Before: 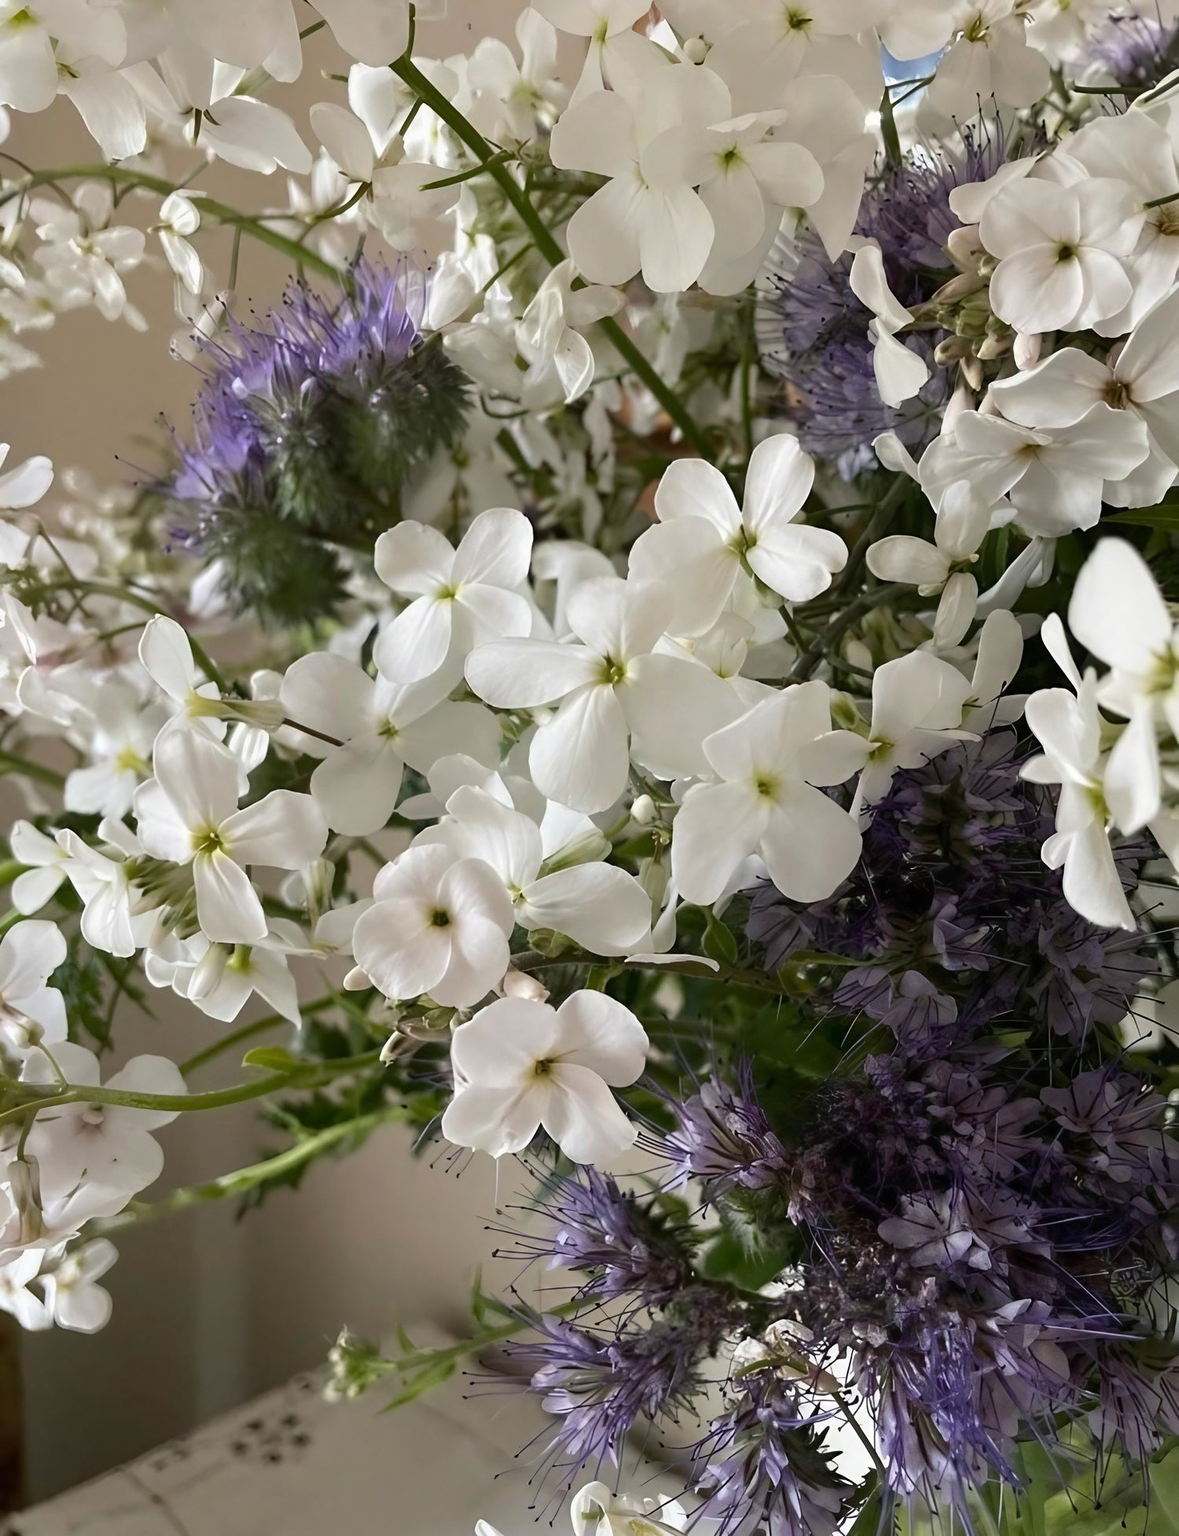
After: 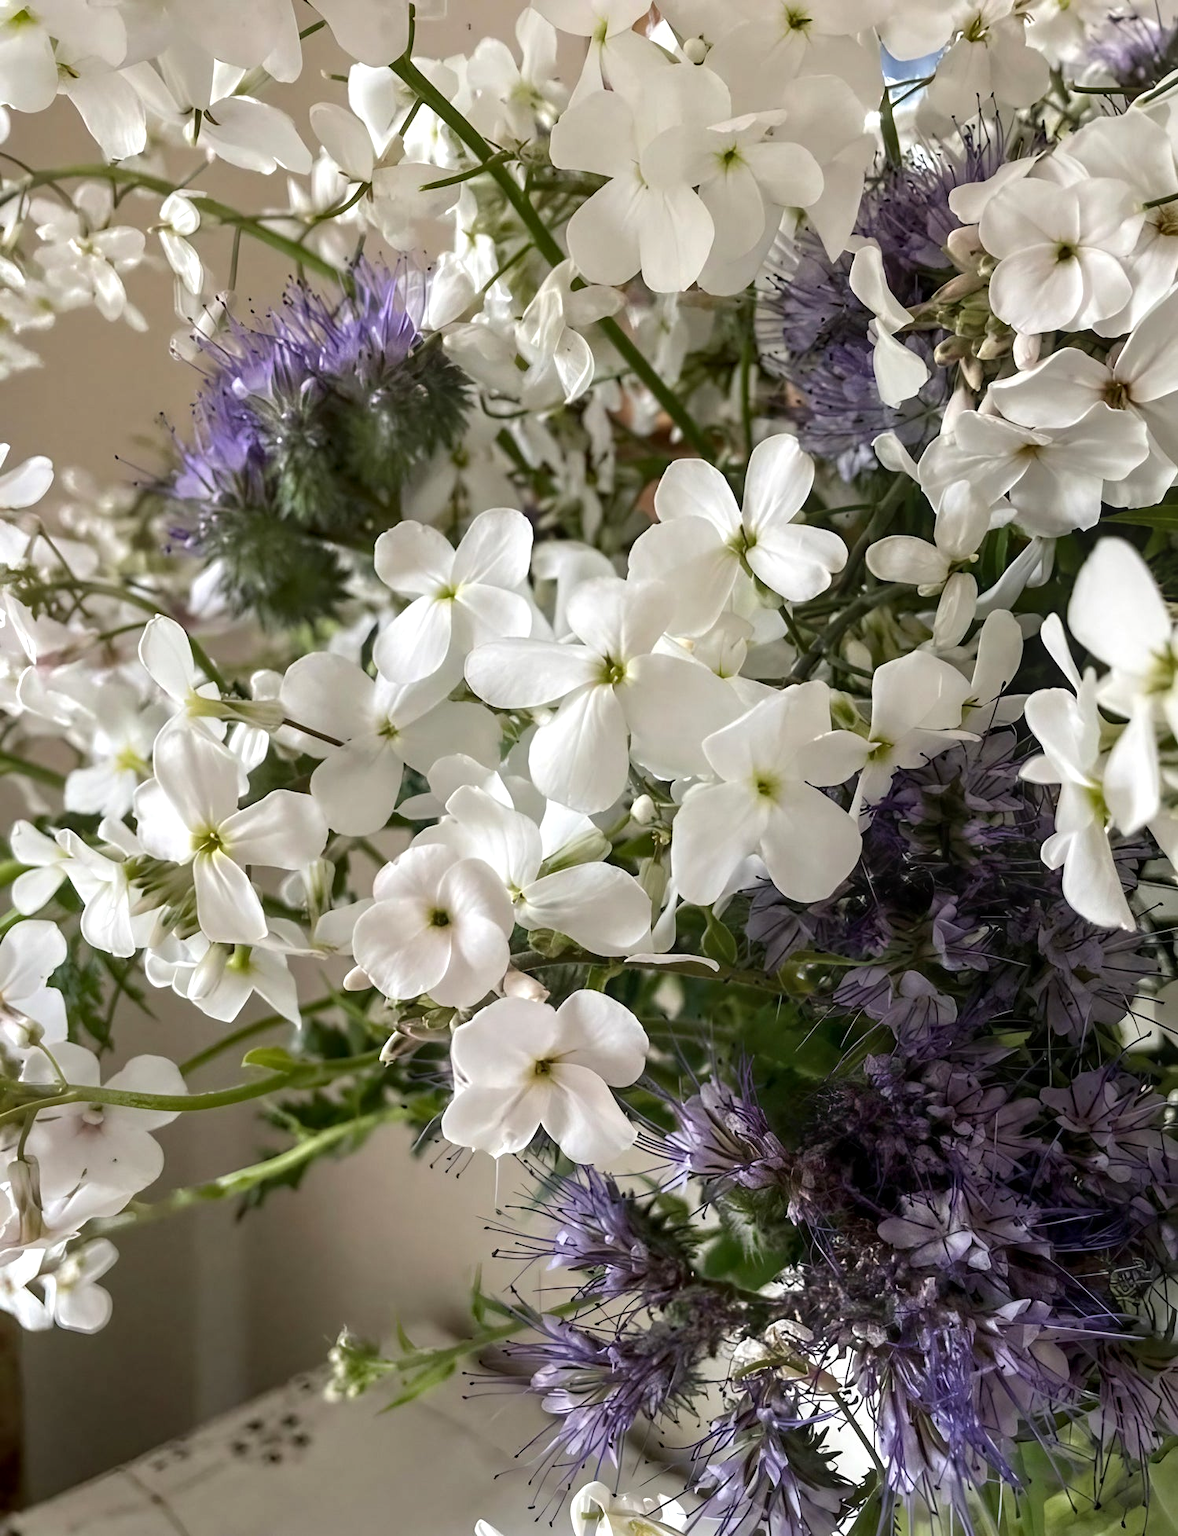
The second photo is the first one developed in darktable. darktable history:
exposure: exposure 0.219 EV, compensate highlight preservation false
local contrast: on, module defaults
